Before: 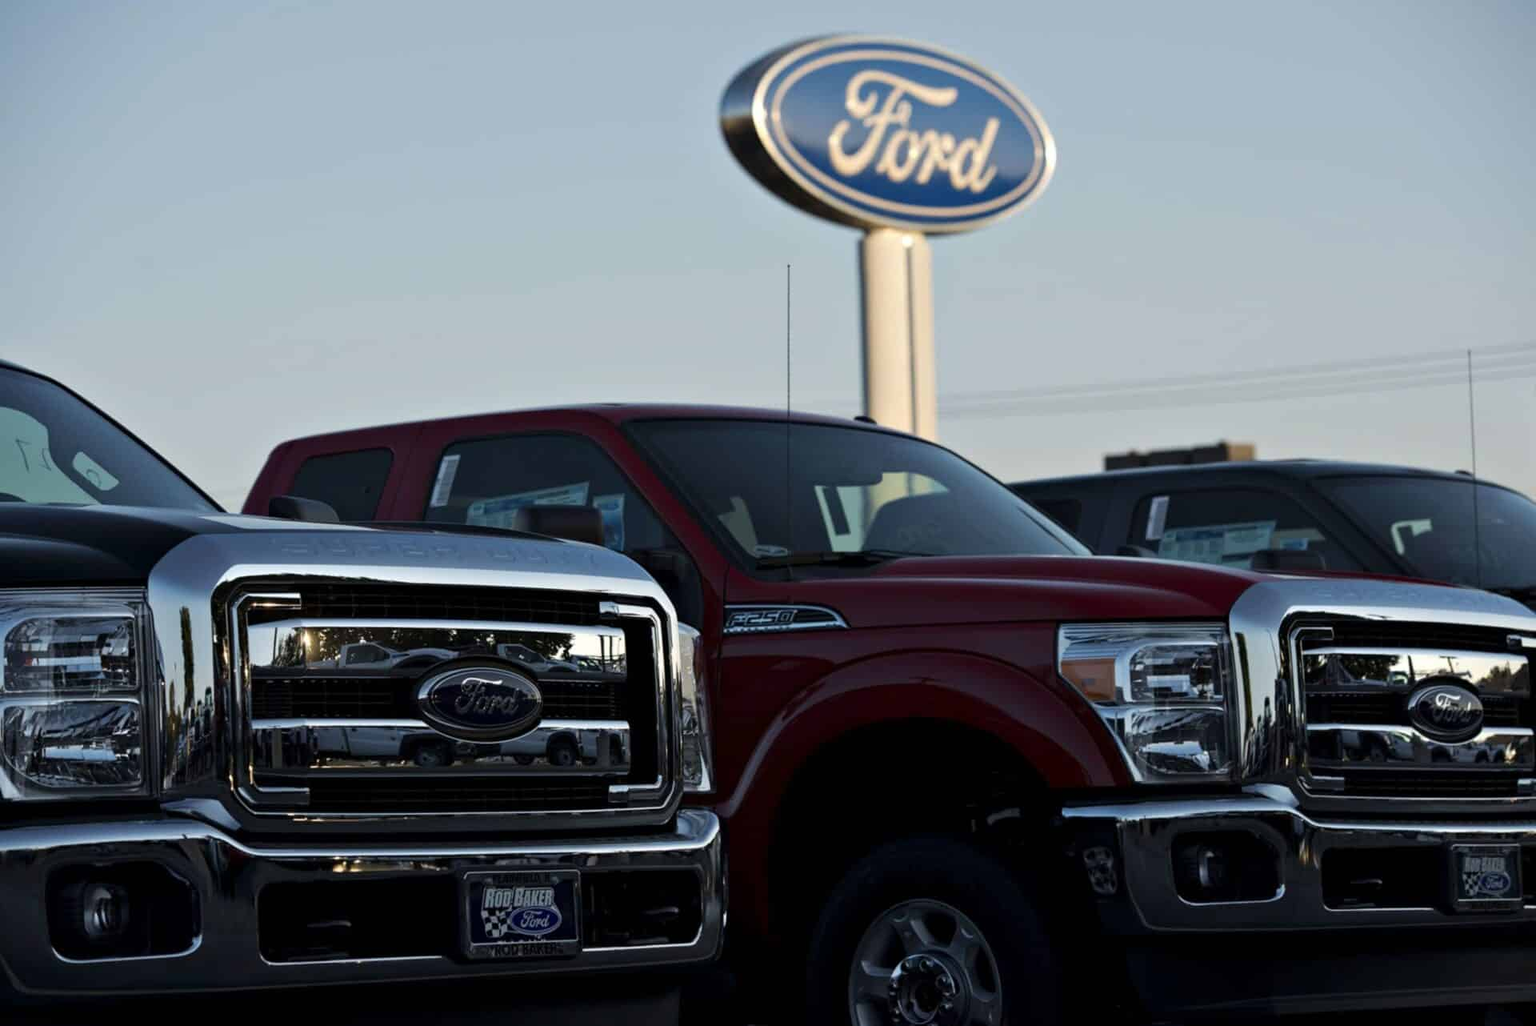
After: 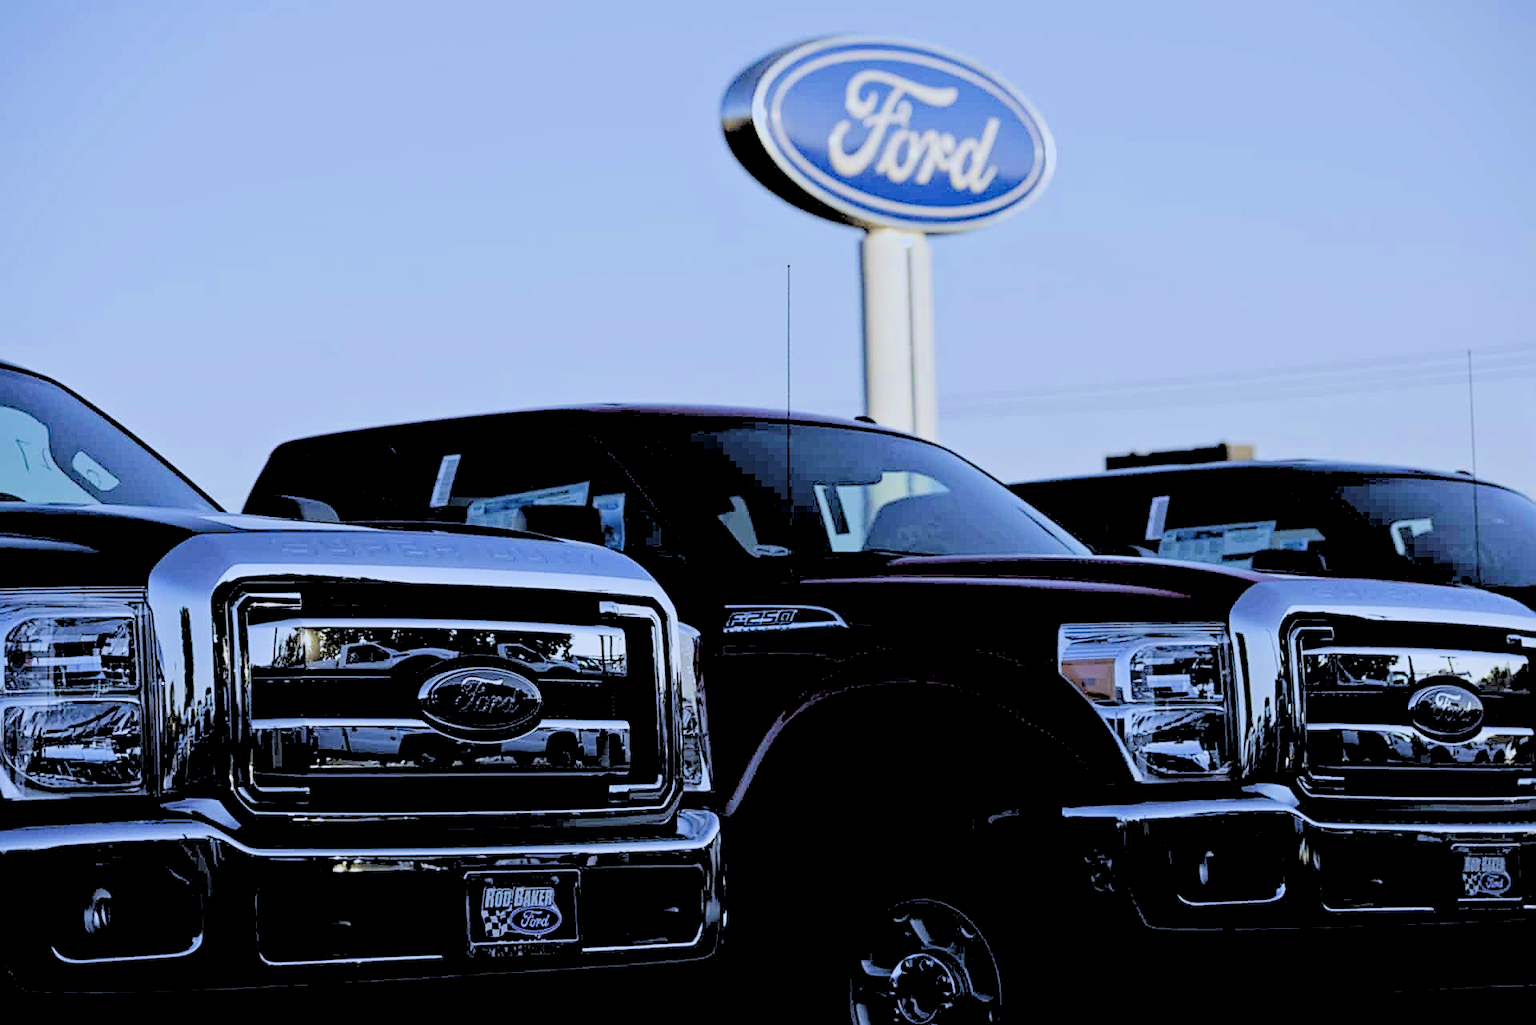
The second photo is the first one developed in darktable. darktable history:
filmic rgb: black relative exposure -7.65 EV, white relative exposure 4.56 EV, hardness 3.61
exposure: black level correction 0, exposure 0.7 EV, compensate exposure bias true, compensate highlight preservation false
haze removal: compatibility mode true, adaptive false
tone equalizer: on, module defaults
white balance: red 0.871, blue 1.249
local contrast: highlights 100%, shadows 100%, detail 120%, midtone range 0.2
sharpen: on, module defaults
rgb levels: levels [[0.027, 0.429, 0.996], [0, 0.5, 1], [0, 0.5, 1]]
